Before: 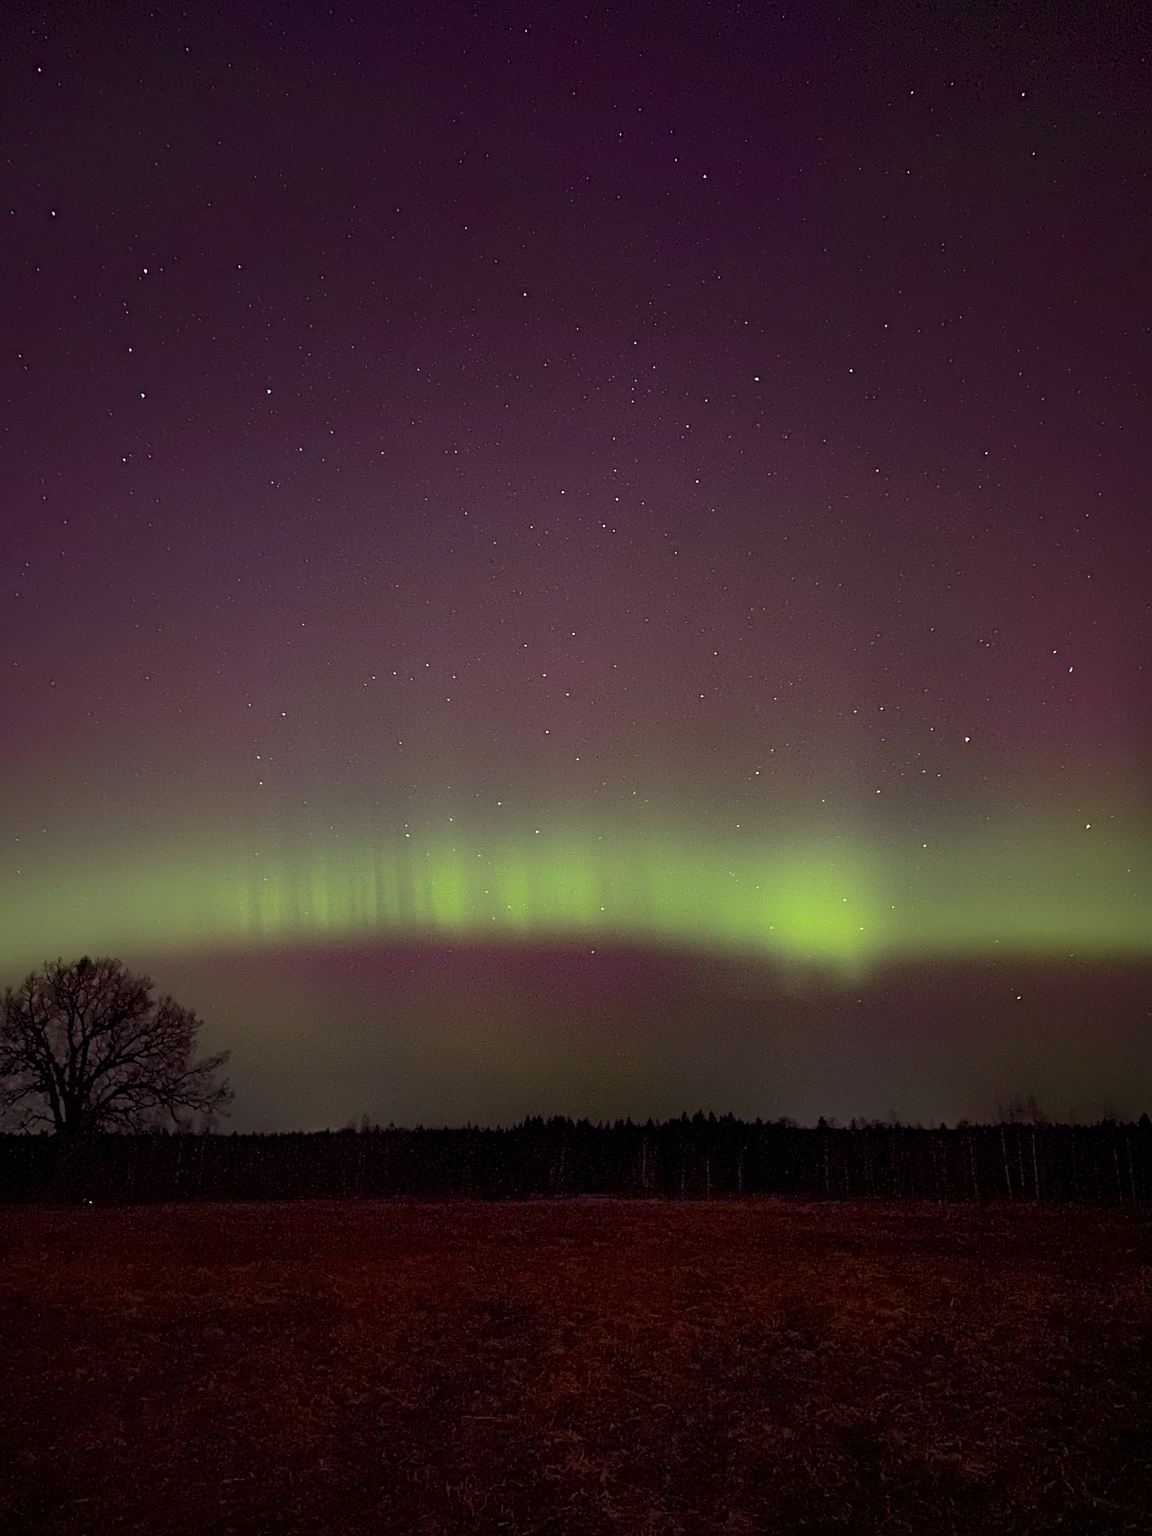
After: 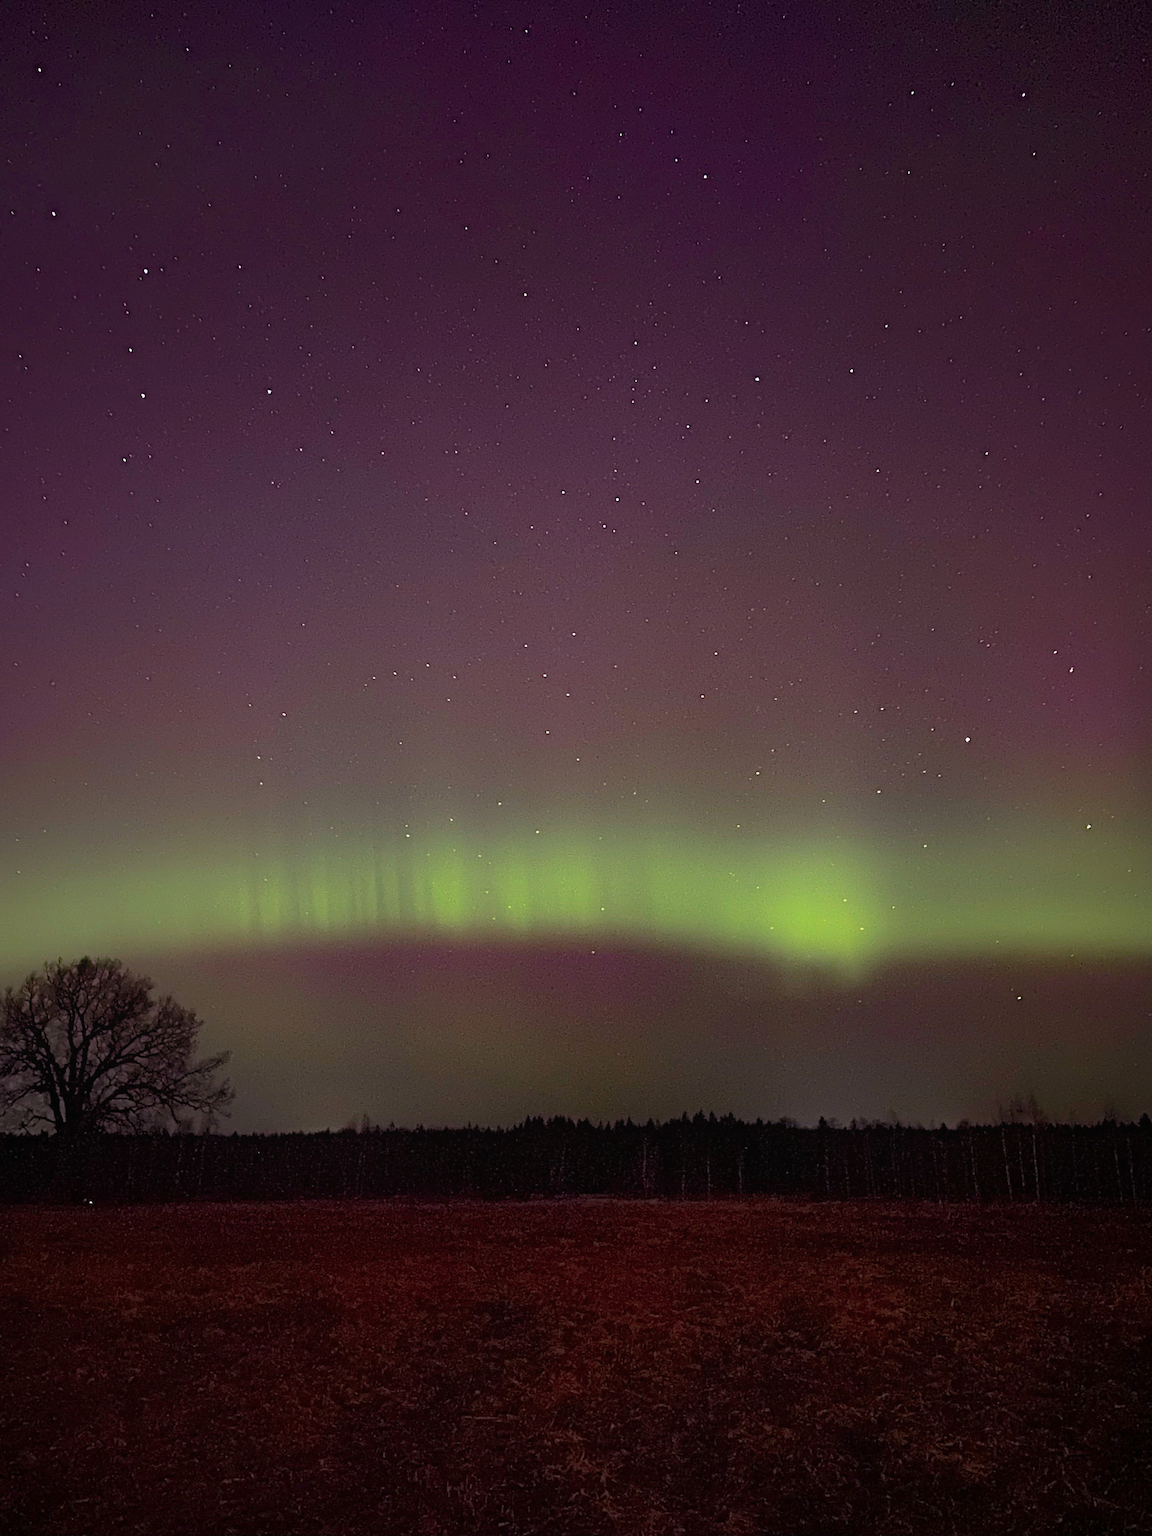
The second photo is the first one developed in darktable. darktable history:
exposure: compensate highlight preservation false
contrast equalizer: octaves 7, y [[0.6 ×6], [0.55 ×6], [0 ×6], [0 ×6], [0 ×6]], mix -0.3
shadows and highlights: shadows 32.83, highlights -47.7, soften with gaussian
